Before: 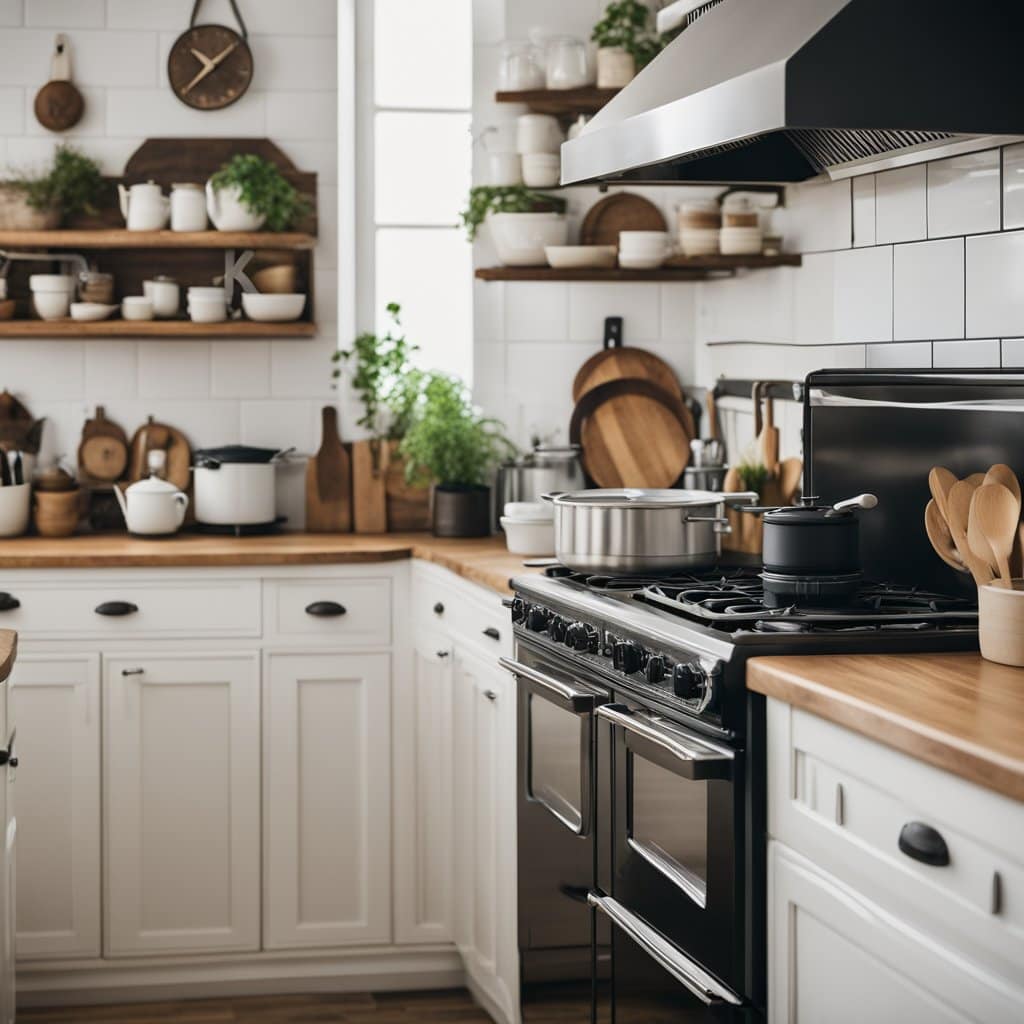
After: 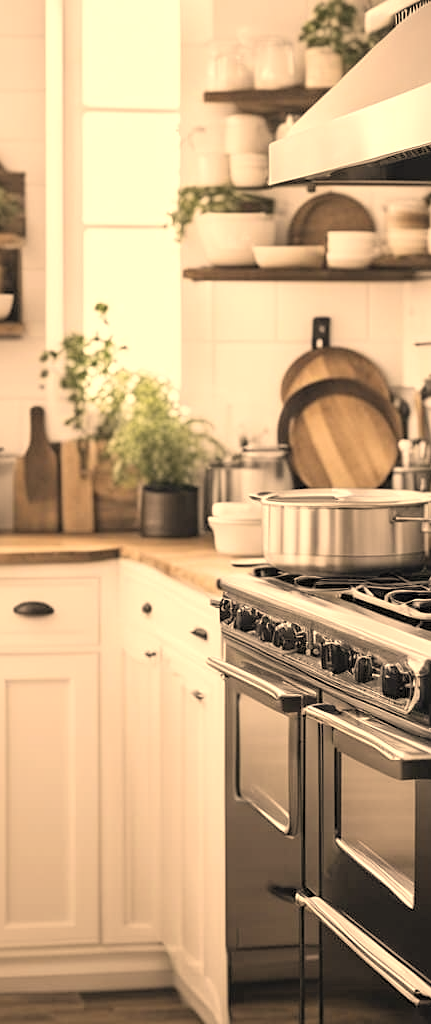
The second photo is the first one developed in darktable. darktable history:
exposure: black level correction 0.001, exposure 0.5 EV, compensate exposure bias true, compensate highlight preservation false
contrast brightness saturation: brightness 0.18, saturation -0.5
crop: left 28.583%, right 29.231%
color correction: highlights a* 15, highlights b* 31.55
sharpen: amount 0.2
